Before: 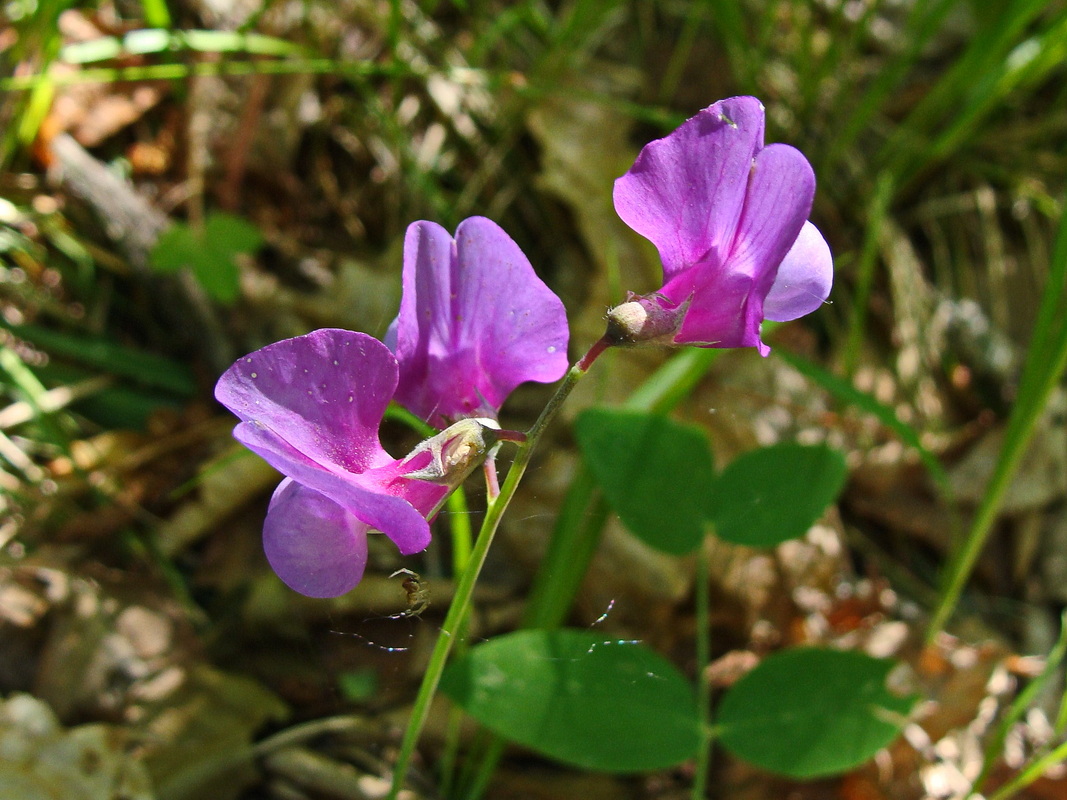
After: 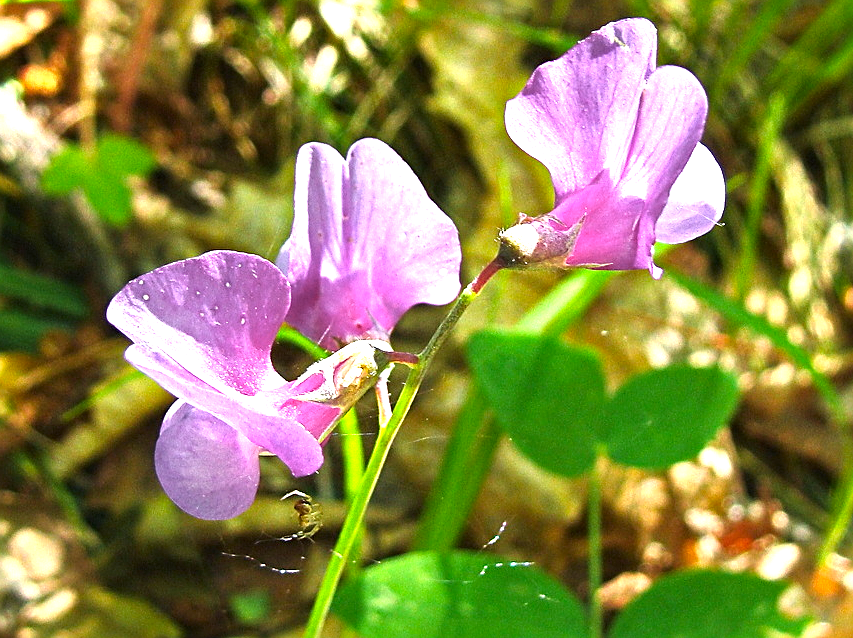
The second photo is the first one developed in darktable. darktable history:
crop and rotate: left 10.173%, top 9.837%, right 9.82%, bottom 10.38%
exposure: black level correction 0, exposure 1.29 EV, compensate highlight preservation false
tone equalizer: -8 EV -0.441 EV, -7 EV -0.429 EV, -6 EV -0.369 EV, -5 EV -0.235 EV, -3 EV 0.214 EV, -2 EV 0.311 EV, -1 EV 0.392 EV, +0 EV 0.432 EV, mask exposure compensation -0.485 EV
color zones: curves: ch1 [(0.25, 0.61) (0.75, 0.248)]
sharpen: amount 0.589
